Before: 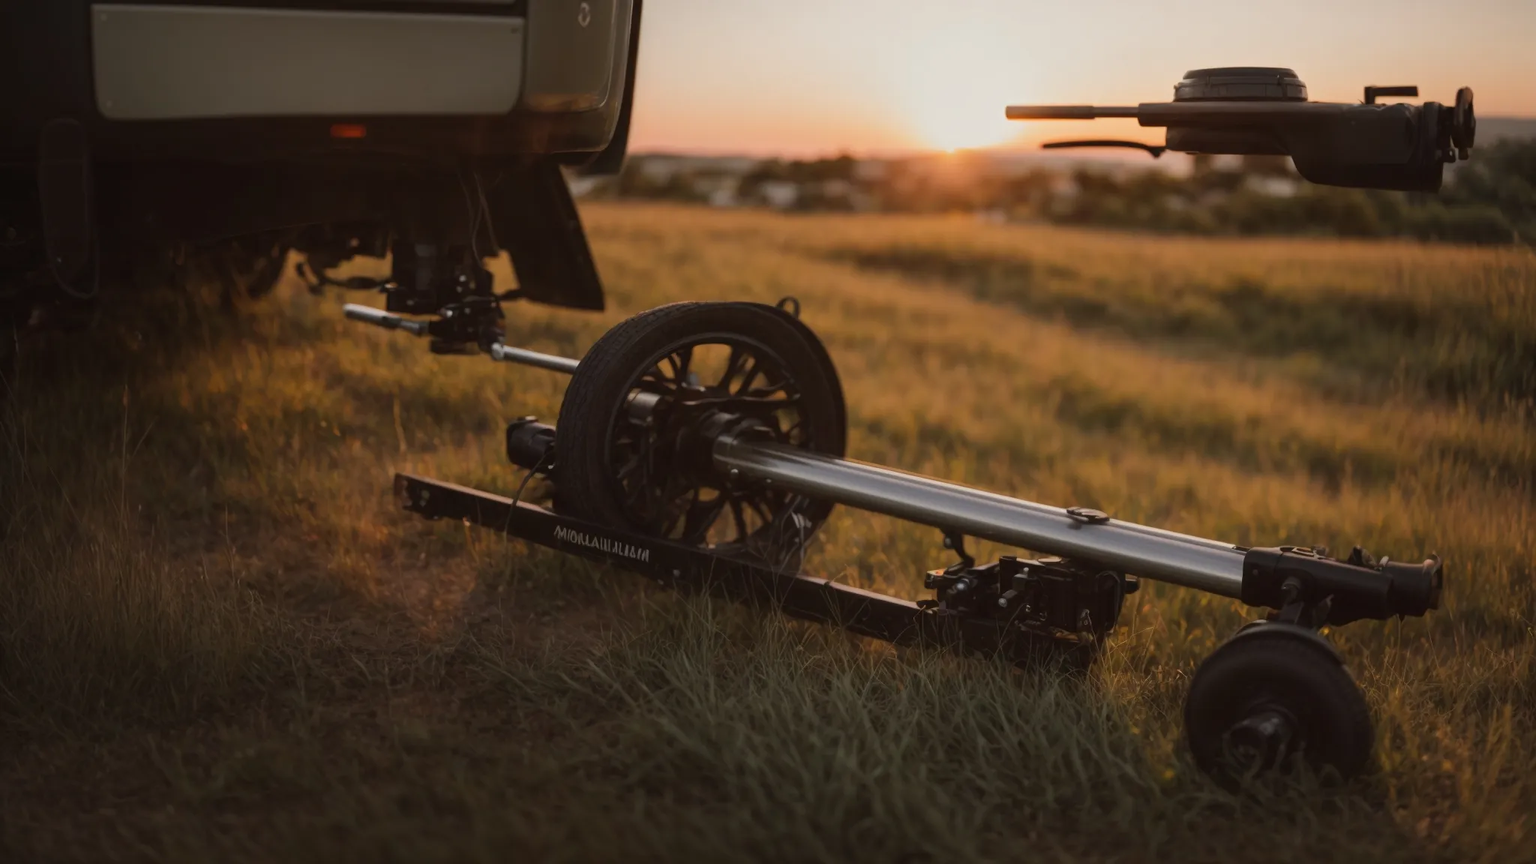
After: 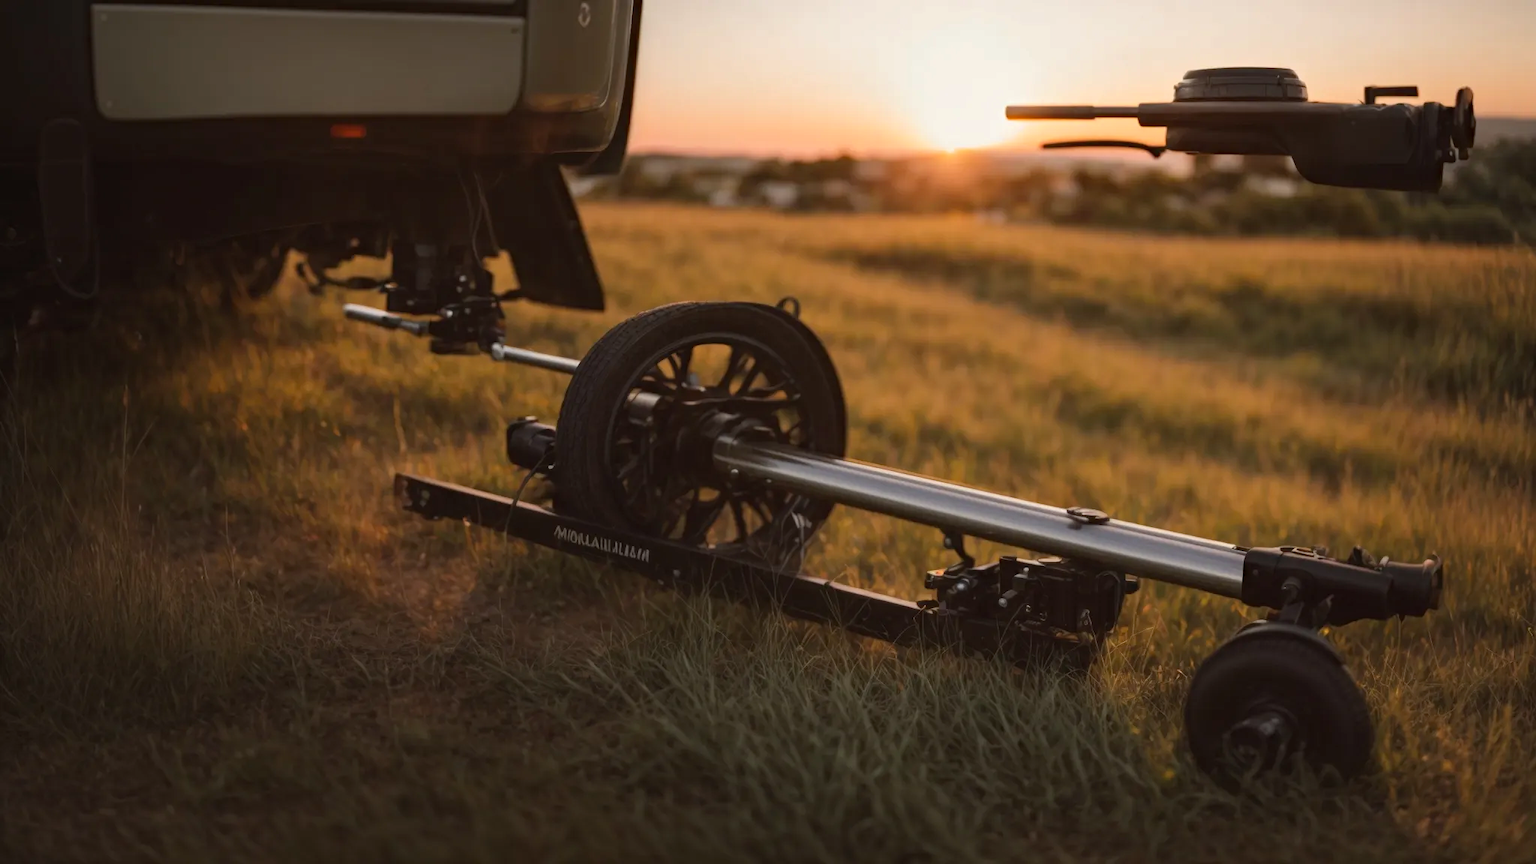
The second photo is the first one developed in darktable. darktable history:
haze removal: compatibility mode true, adaptive false
exposure: black level correction 0, exposure 0.301 EV, compensate highlight preservation false
